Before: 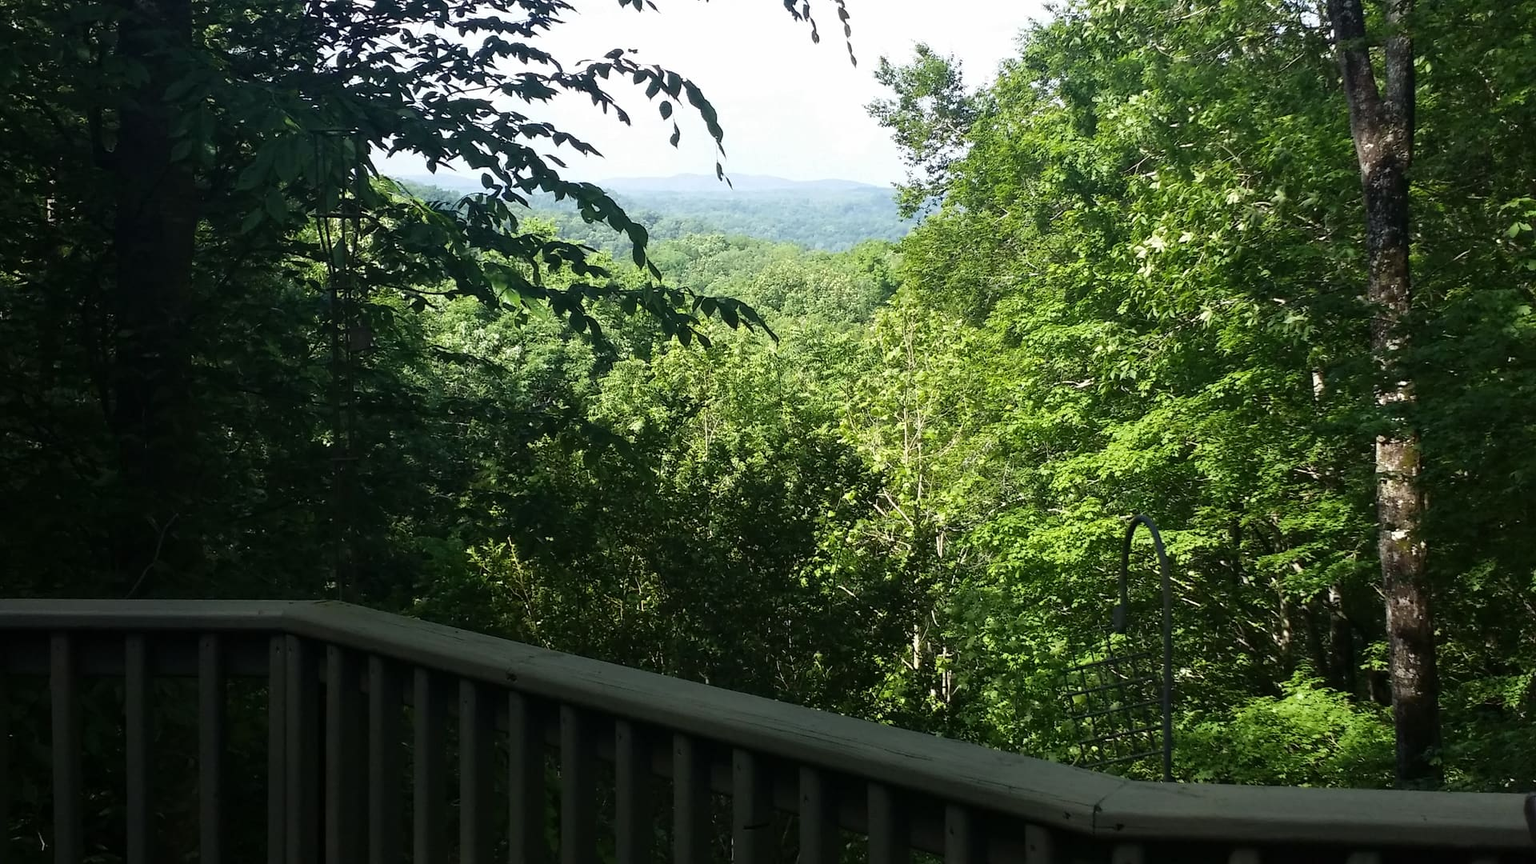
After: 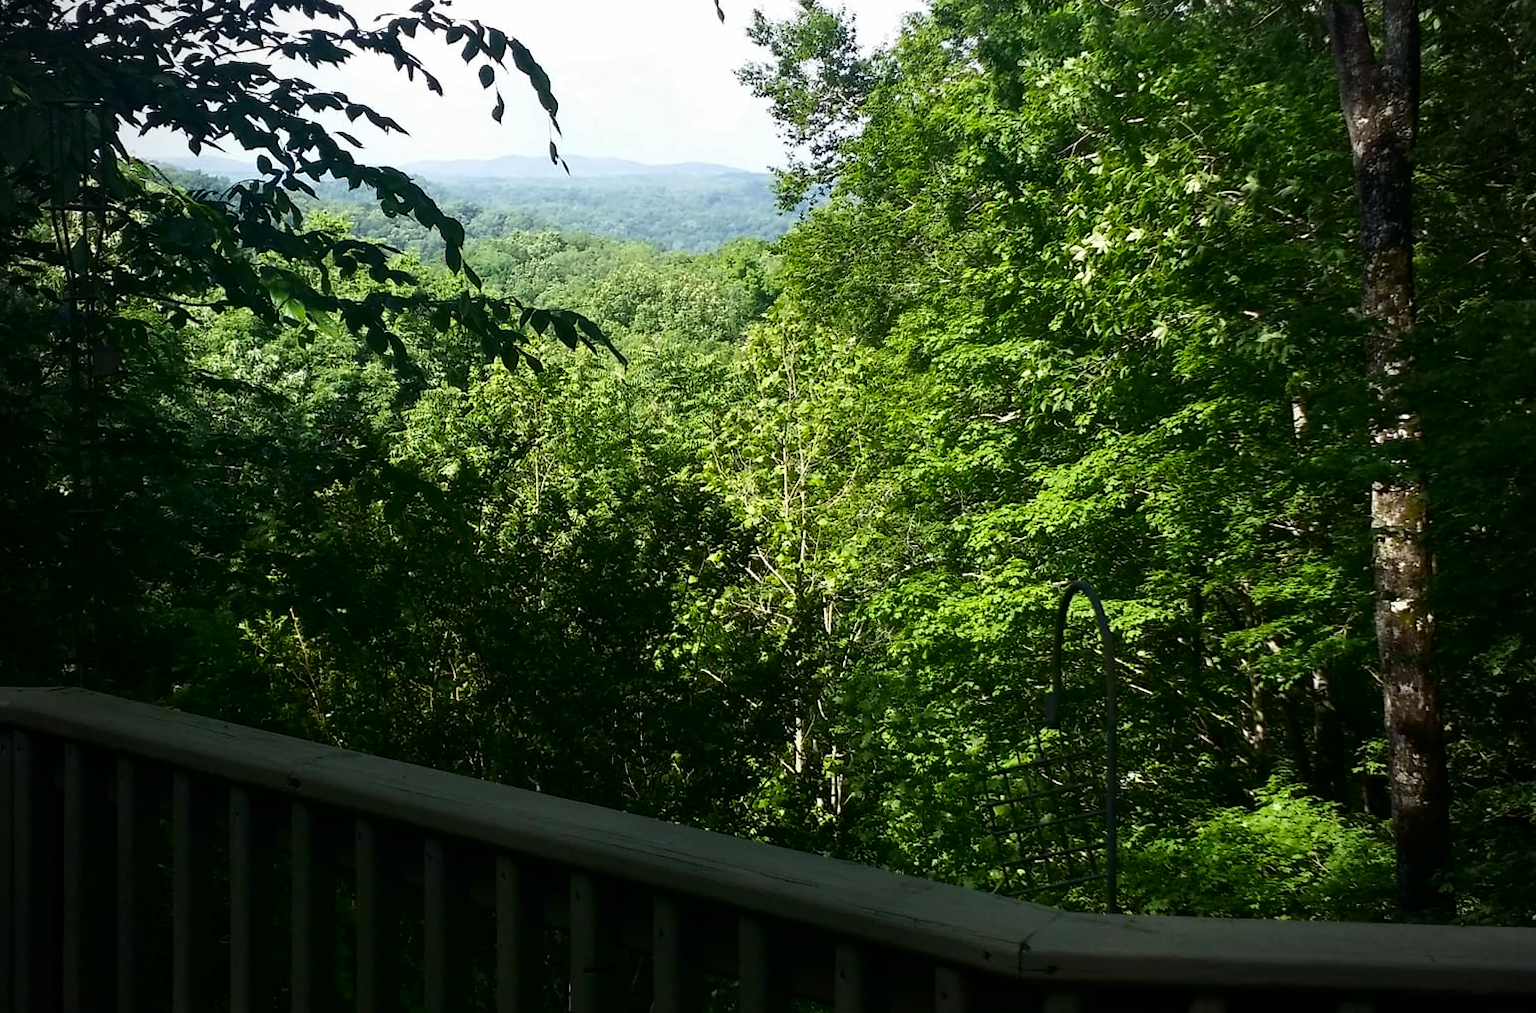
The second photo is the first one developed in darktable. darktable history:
contrast brightness saturation: contrast 0.07, brightness -0.14, saturation 0.11
crop and rotate: left 17.959%, top 5.771%, right 1.742%
vignetting: fall-off radius 45%, brightness -0.33
